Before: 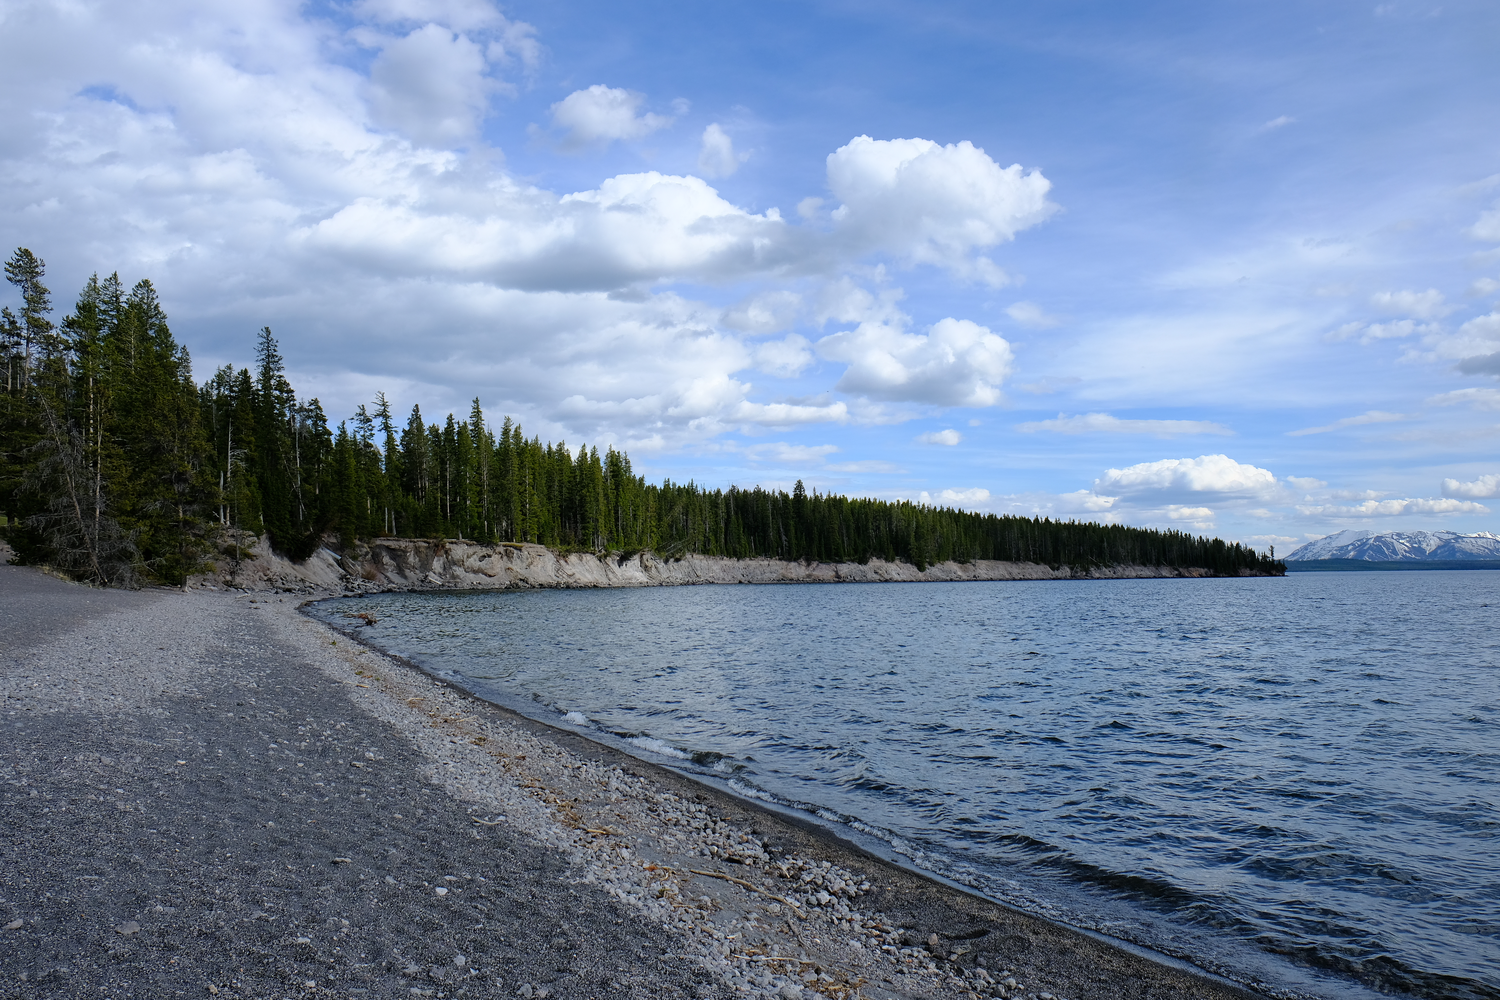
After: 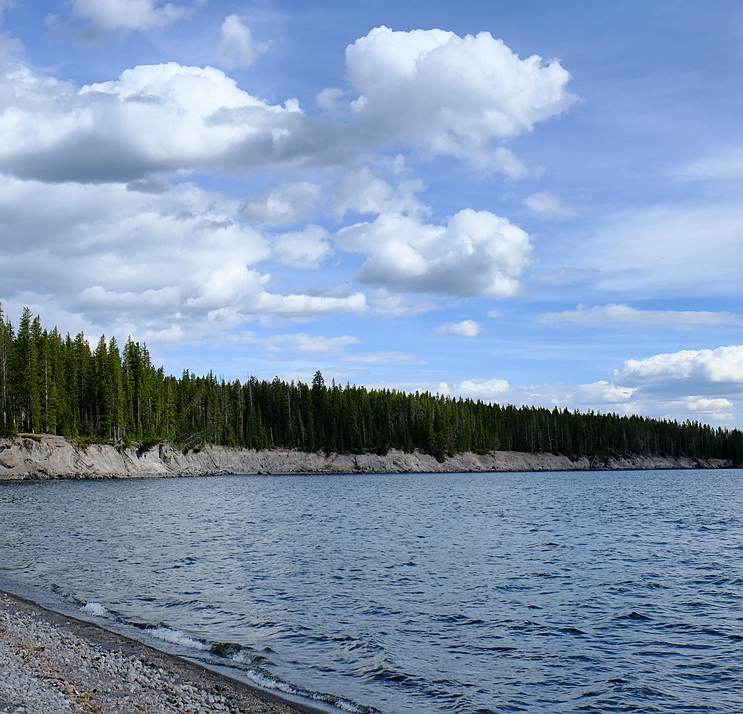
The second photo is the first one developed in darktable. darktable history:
crop: left 32.075%, top 10.976%, right 18.355%, bottom 17.596%
shadows and highlights: soften with gaussian
sharpen: radius 1.272, amount 0.305, threshold 0
